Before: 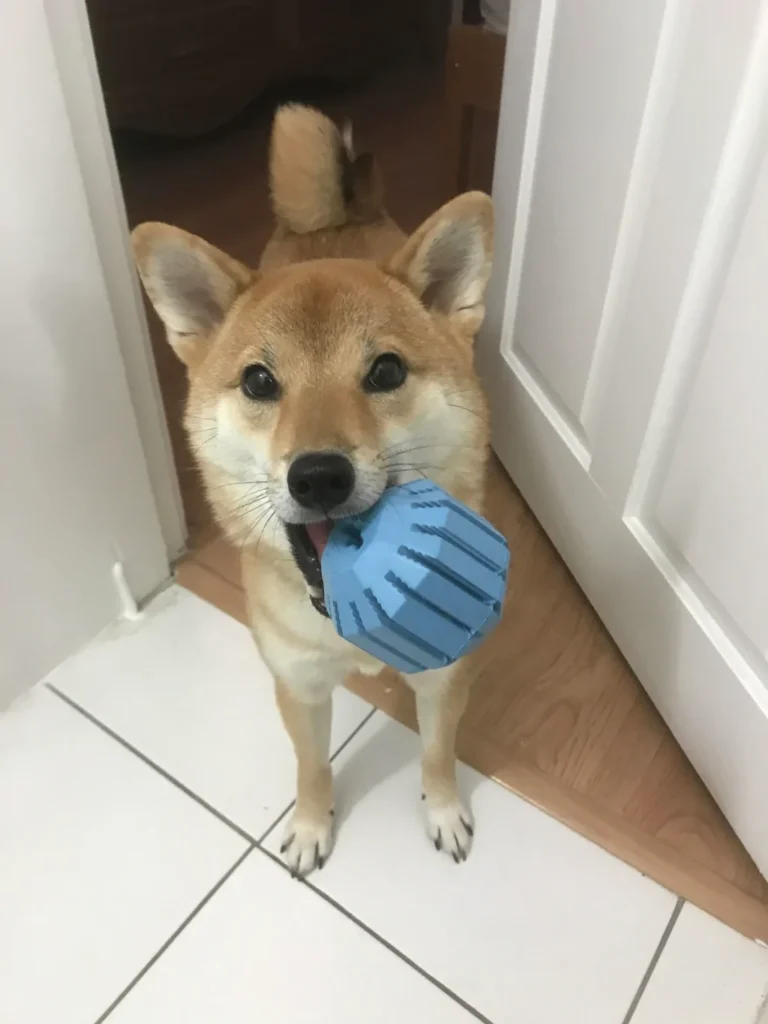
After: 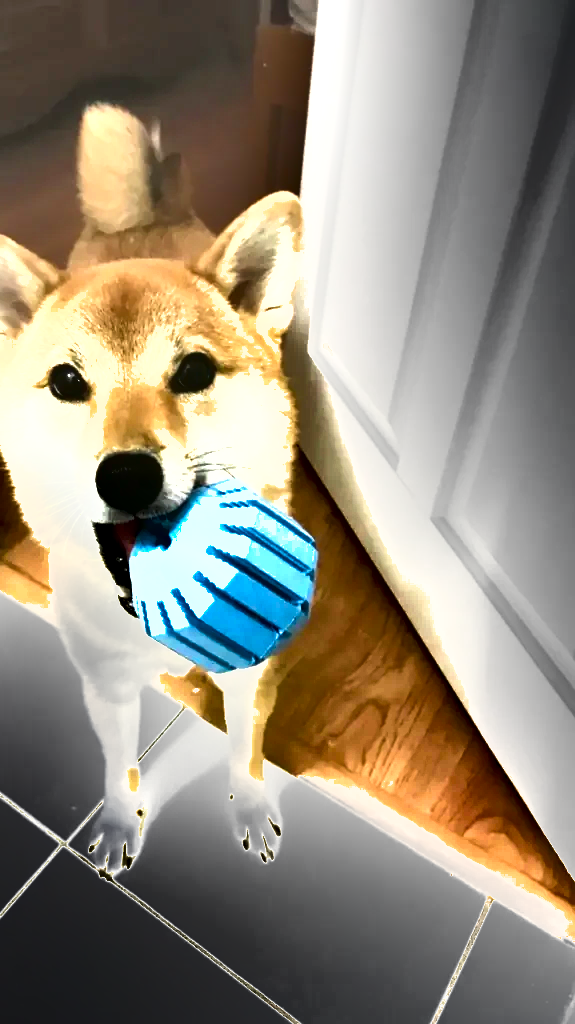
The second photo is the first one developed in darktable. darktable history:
crop and rotate: left 25.066%
exposure: exposure 1.998 EV, compensate highlight preservation false
shadows and highlights: radius 106.25, shadows 23.77, highlights -57.79, low approximation 0.01, soften with gaussian
